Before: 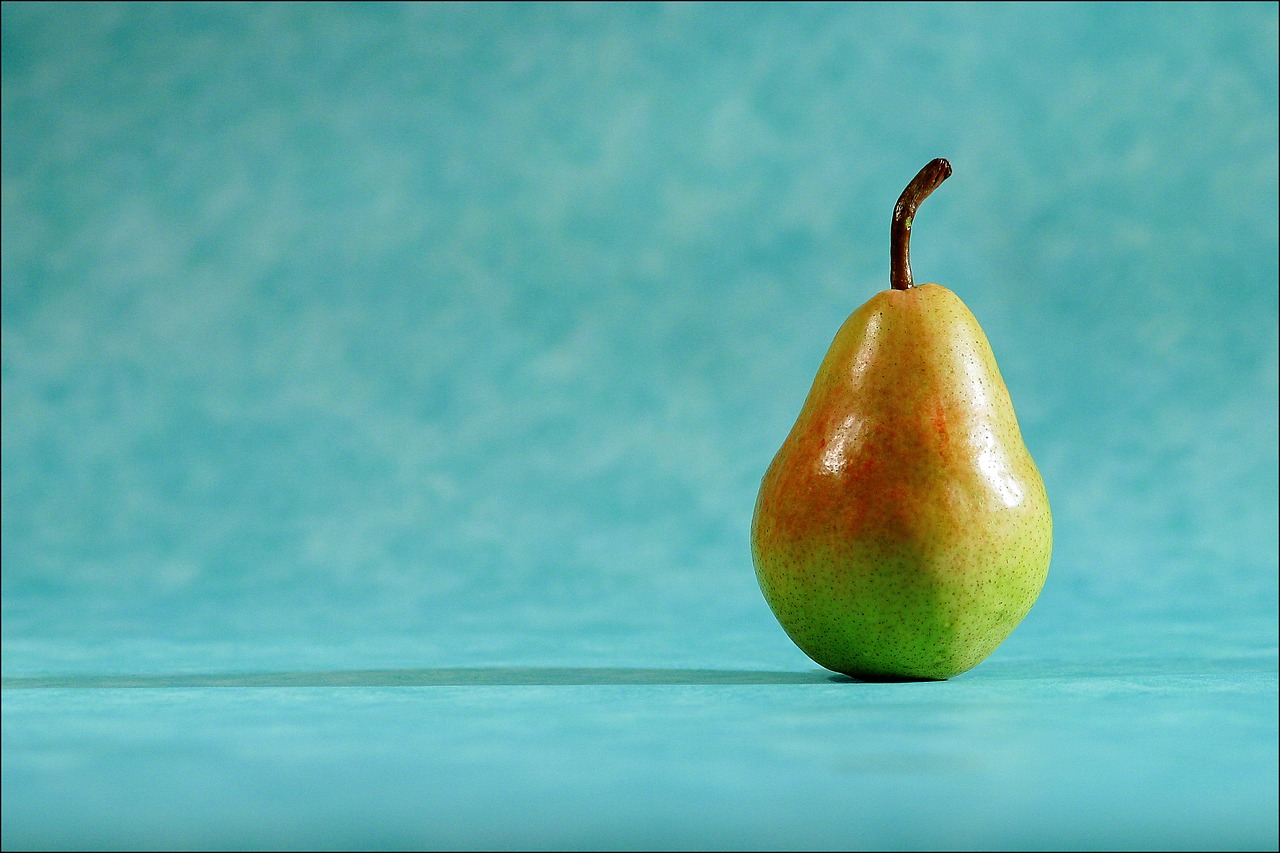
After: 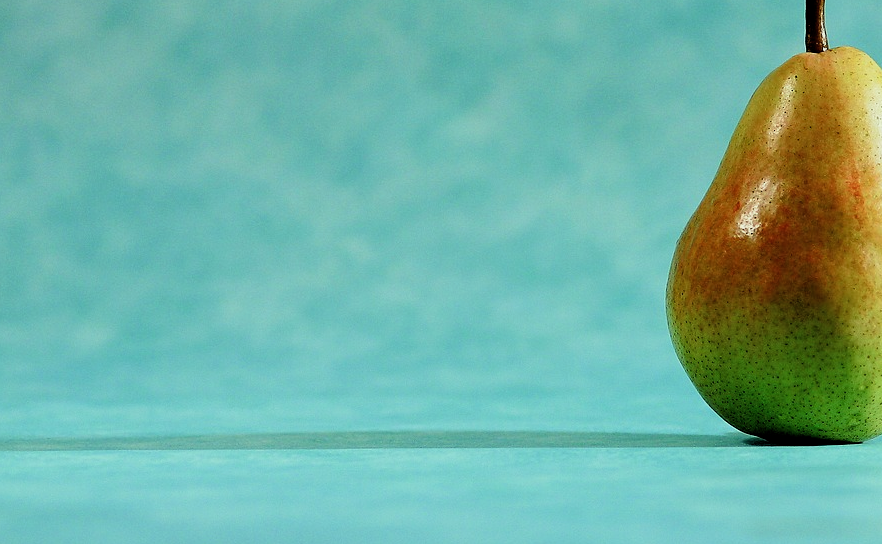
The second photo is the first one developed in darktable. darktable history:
crop: left 6.685%, top 27.806%, right 24.342%, bottom 8.346%
filmic rgb: middle gray luminance 9.77%, black relative exposure -8.65 EV, white relative exposure 3.29 EV, target black luminance 0%, hardness 5.2, latitude 44.56%, contrast 1.301, highlights saturation mix 3.92%, shadows ↔ highlights balance 24.86%
color correction: highlights a* -4.8, highlights b* 5.06, saturation 0.938
